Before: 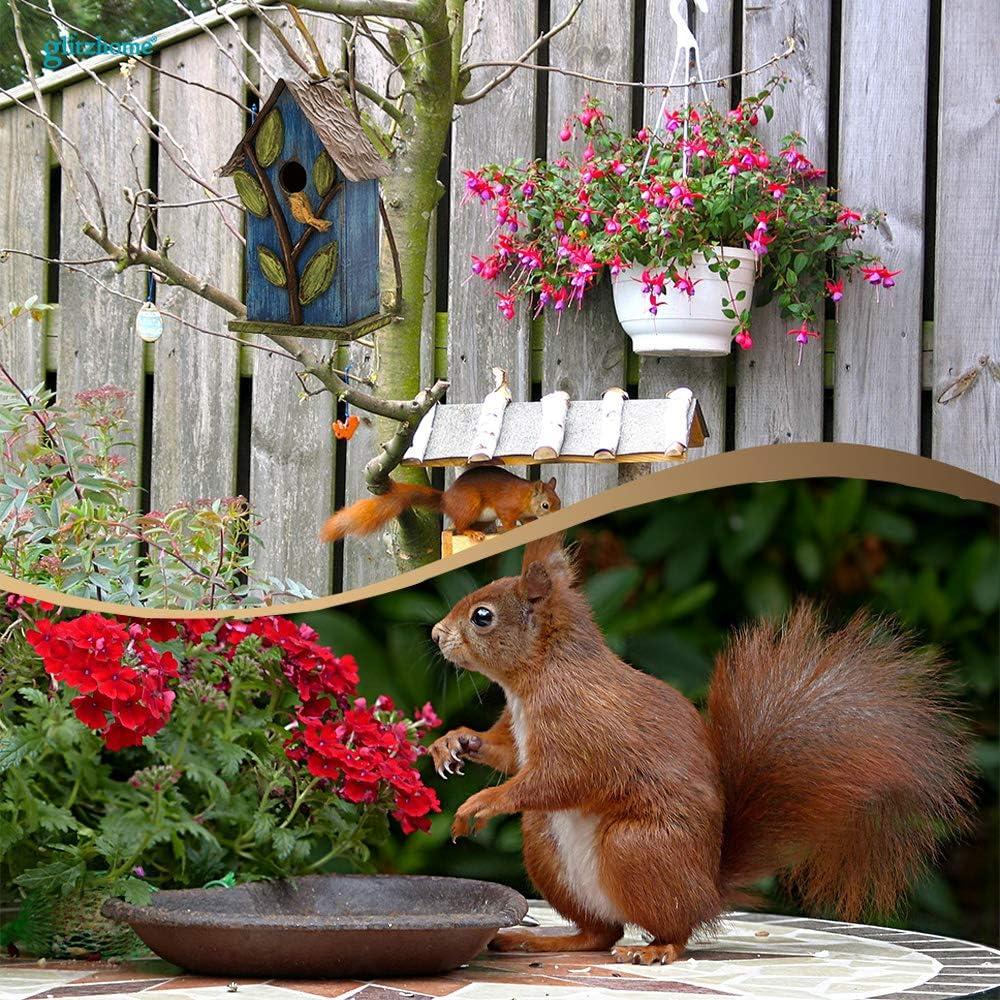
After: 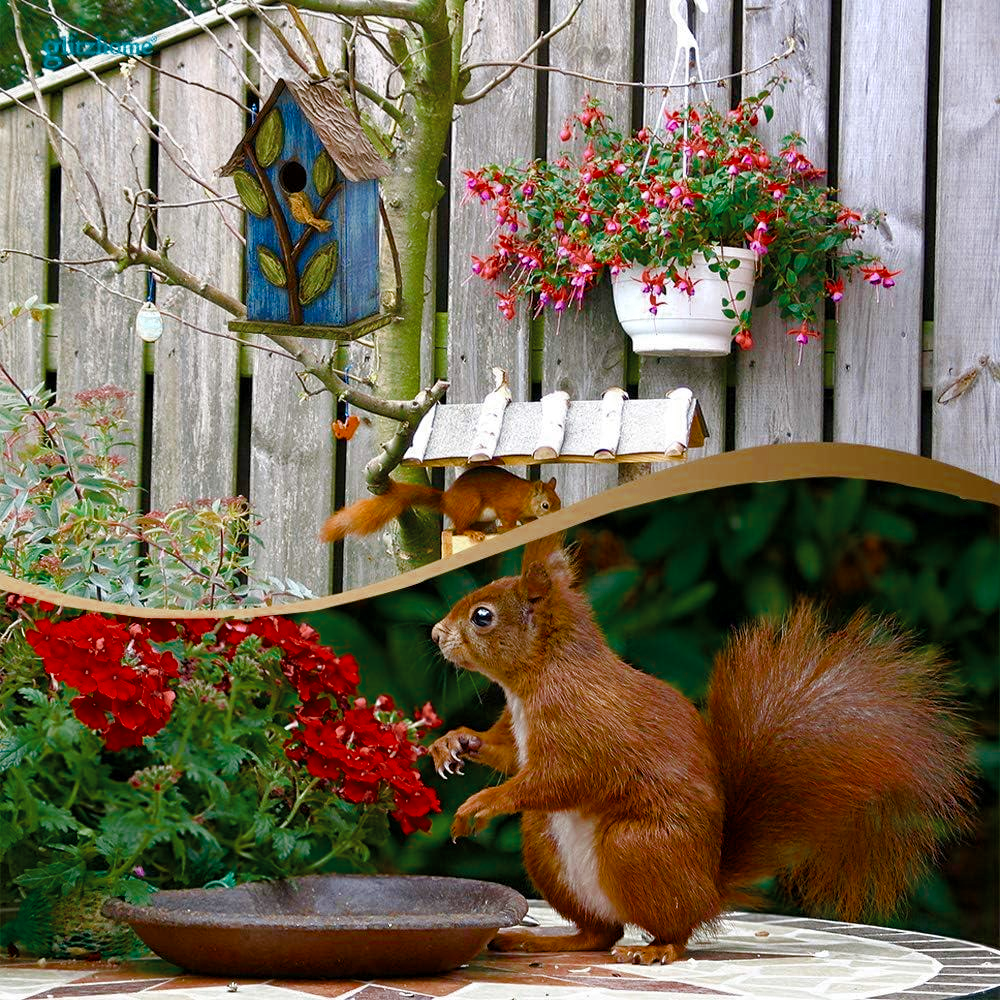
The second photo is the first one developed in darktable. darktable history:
color zones: curves: ch0 [(0, 0.5) (0.125, 0.4) (0.25, 0.5) (0.375, 0.4) (0.5, 0.4) (0.625, 0.6) (0.75, 0.6) (0.875, 0.5)]; ch1 [(0, 0.35) (0.125, 0.45) (0.25, 0.35) (0.375, 0.35) (0.5, 0.35) (0.625, 0.35) (0.75, 0.45) (0.875, 0.35)]; ch2 [(0, 0.6) (0.125, 0.5) (0.25, 0.5) (0.375, 0.6) (0.5, 0.6) (0.625, 0.5) (0.75, 0.5) (0.875, 0.5)]
color balance rgb: perceptual saturation grading › global saturation 24.837%, perceptual saturation grading › highlights -51.027%, perceptual saturation grading › mid-tones 19.74%, perceptual saturation grading › shadows 61.611%, global vibrance 45.574%
